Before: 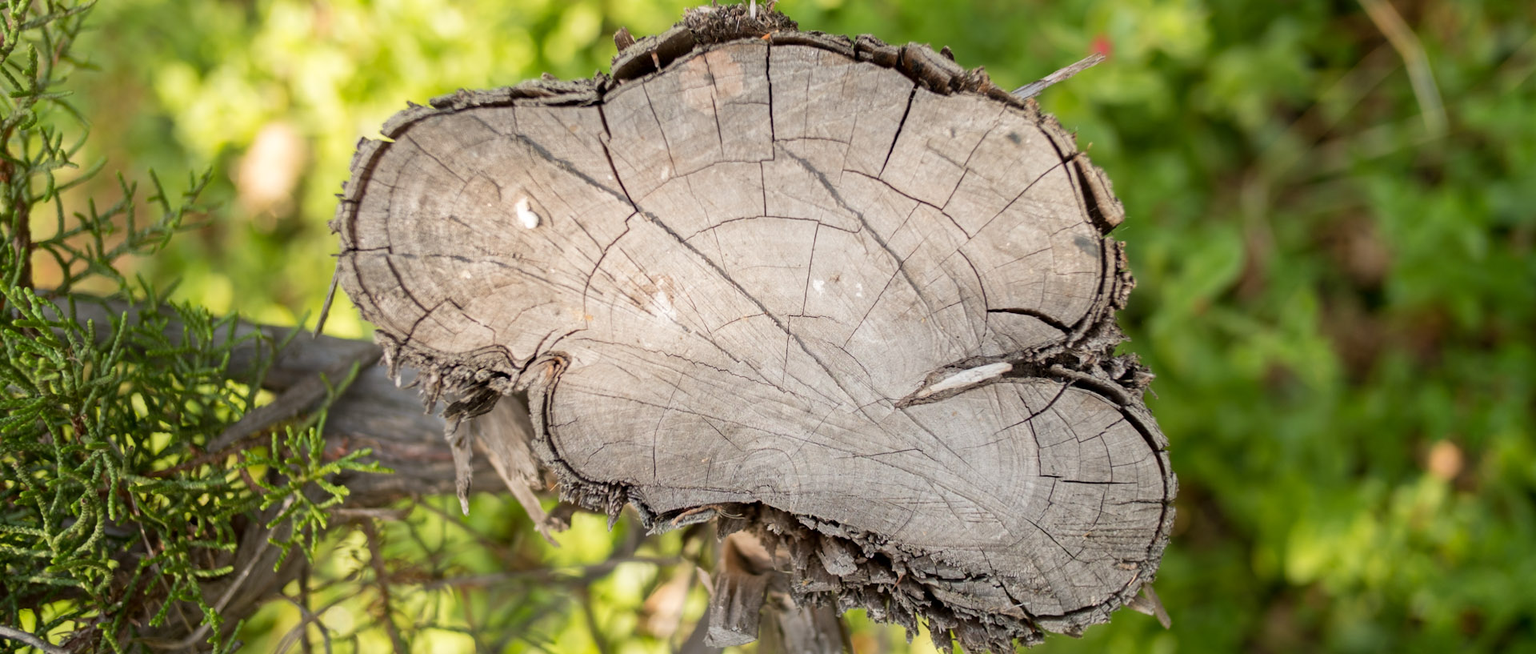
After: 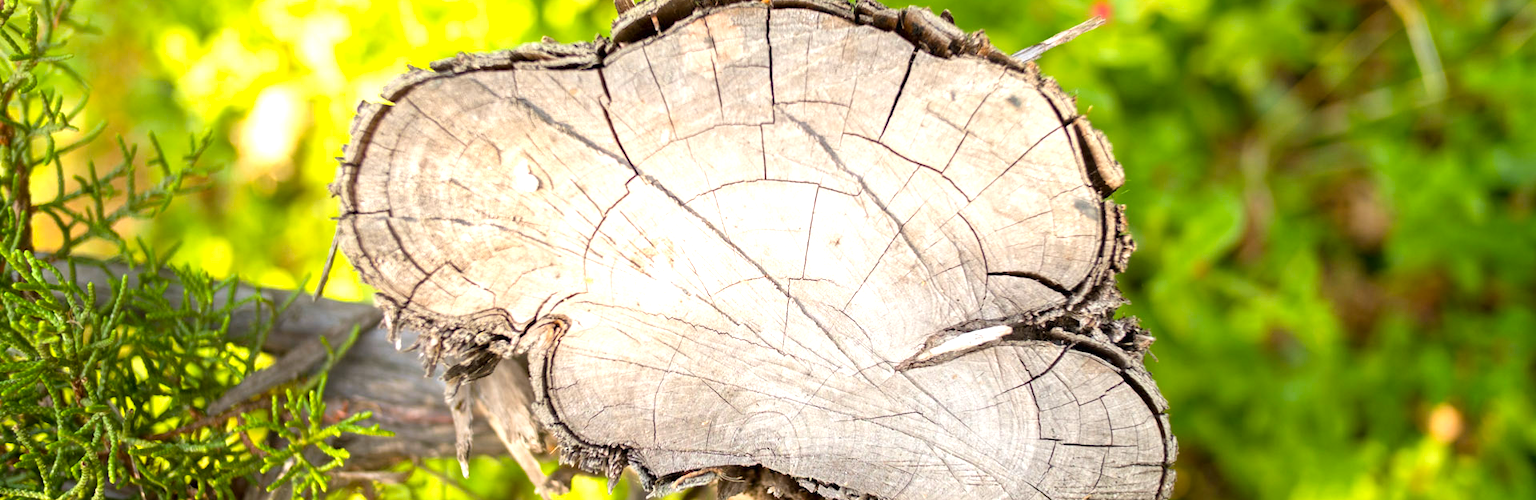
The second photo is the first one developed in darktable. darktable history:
exposure: black level correction 0, exposure 0.949 EV, compensate highlight preservation false
crop: top 5.707%, bottom 17.684%
color balance rgb: perceptual saturation grading › global saturation 25.283%, global vibrance 10.836%
